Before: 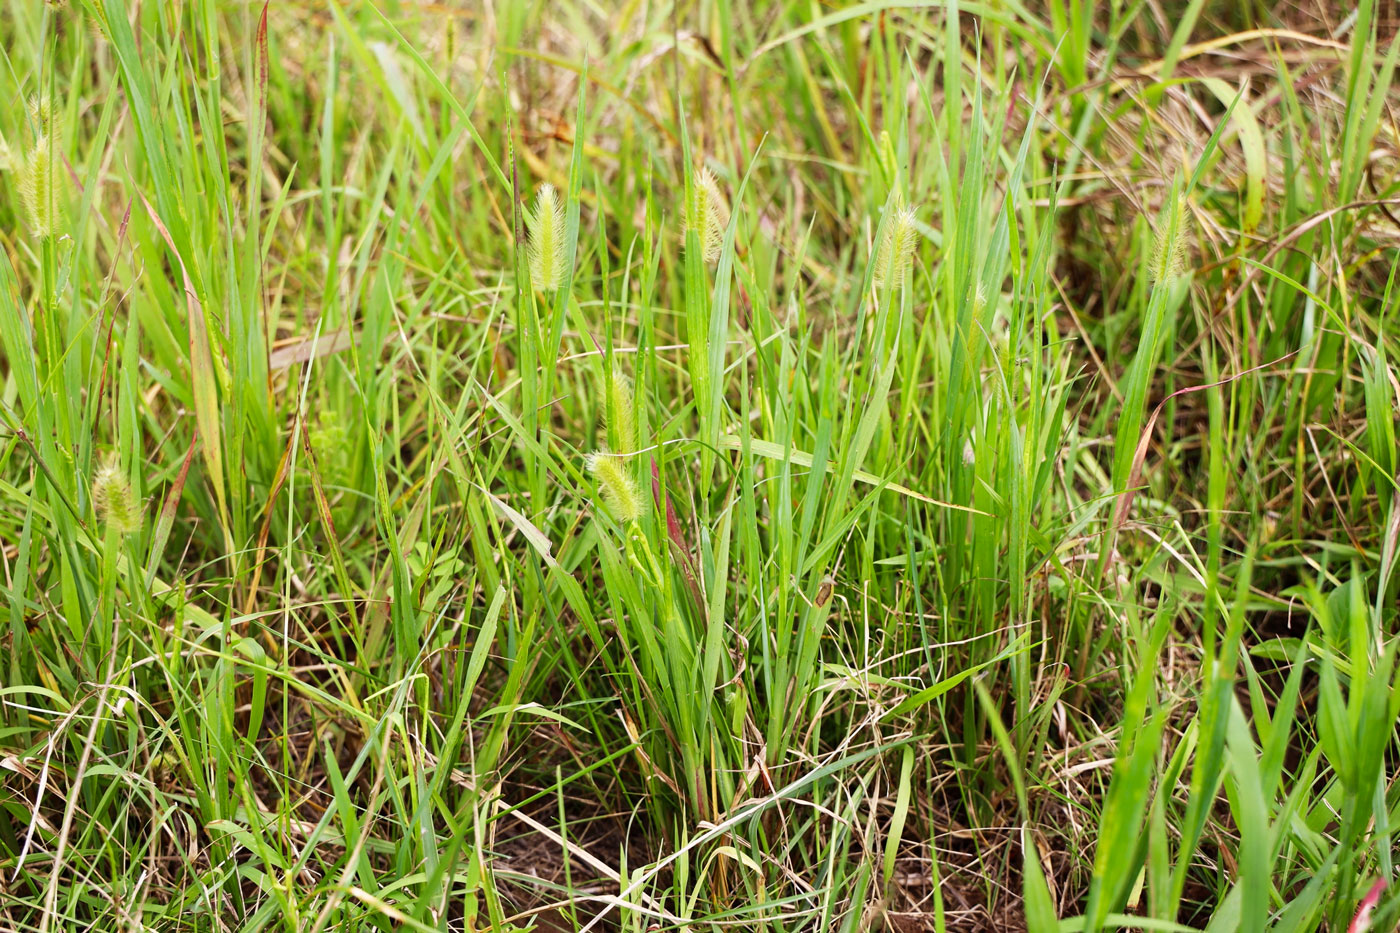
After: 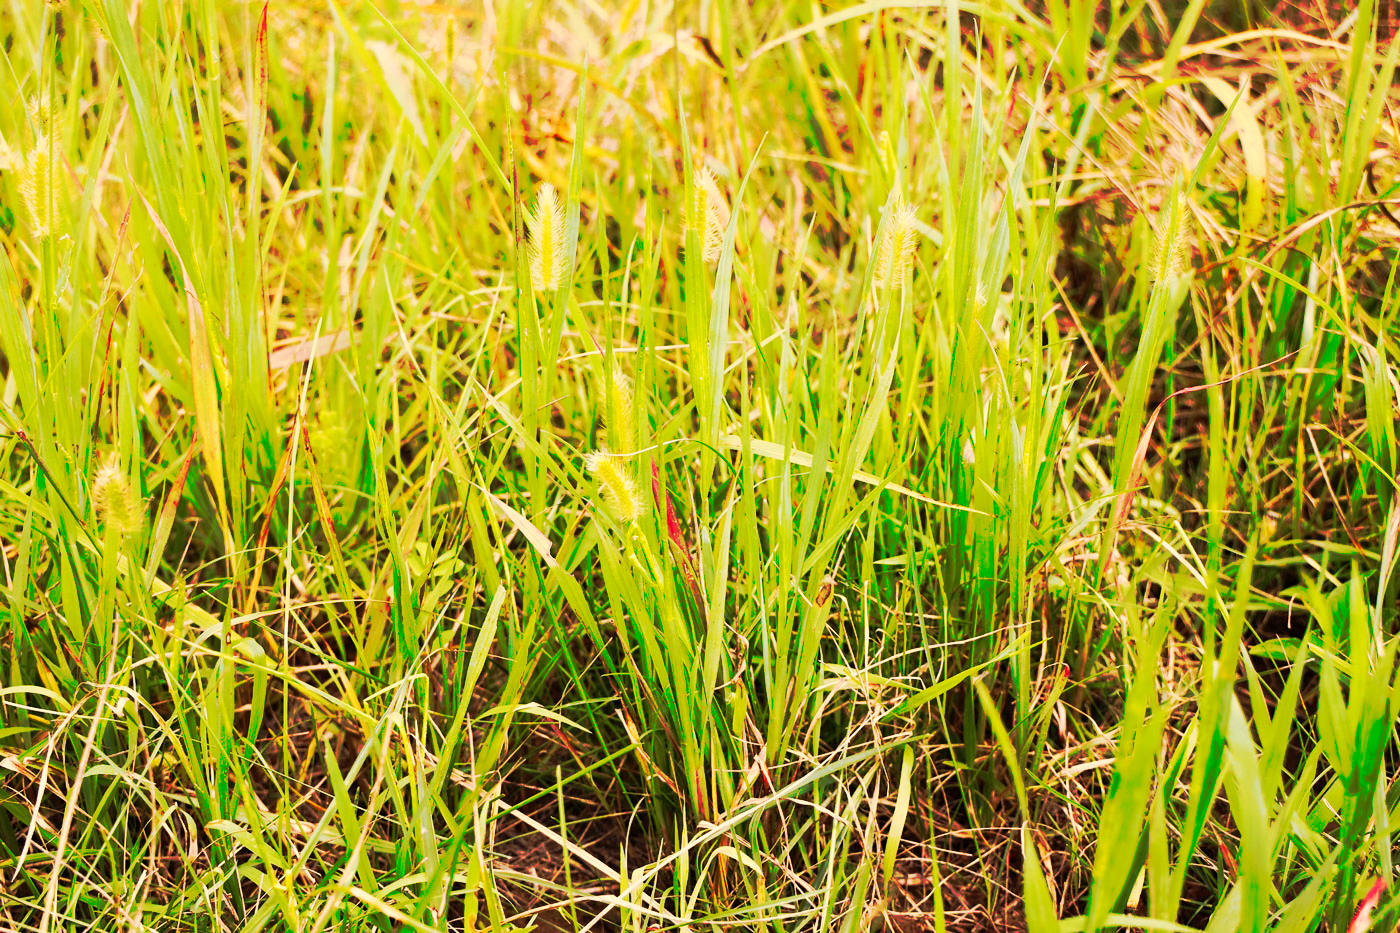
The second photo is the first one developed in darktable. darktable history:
tone curve: curves: ch0 [(0, 0) (0.003, 0.003) (0.011, 0.011) (0.025, 0.024) (0.044, 0.043) (0.069, 0.067) (0.1, 0.096) (0.136, 0.131) (0.177, 0.171) (0.224, 0.216) (0.277, 0.267) (0.335, 0.323) (0.399, 0.384) (0.468, 0.451) (0.543, 0.678) (0.623, 0.734) (0.709, 0.795) (0.801, 0.859) (0.898, 0.928) (1, 1)], preserve colors none
white balance: red 1.138, green 0.996, blue 0.812
